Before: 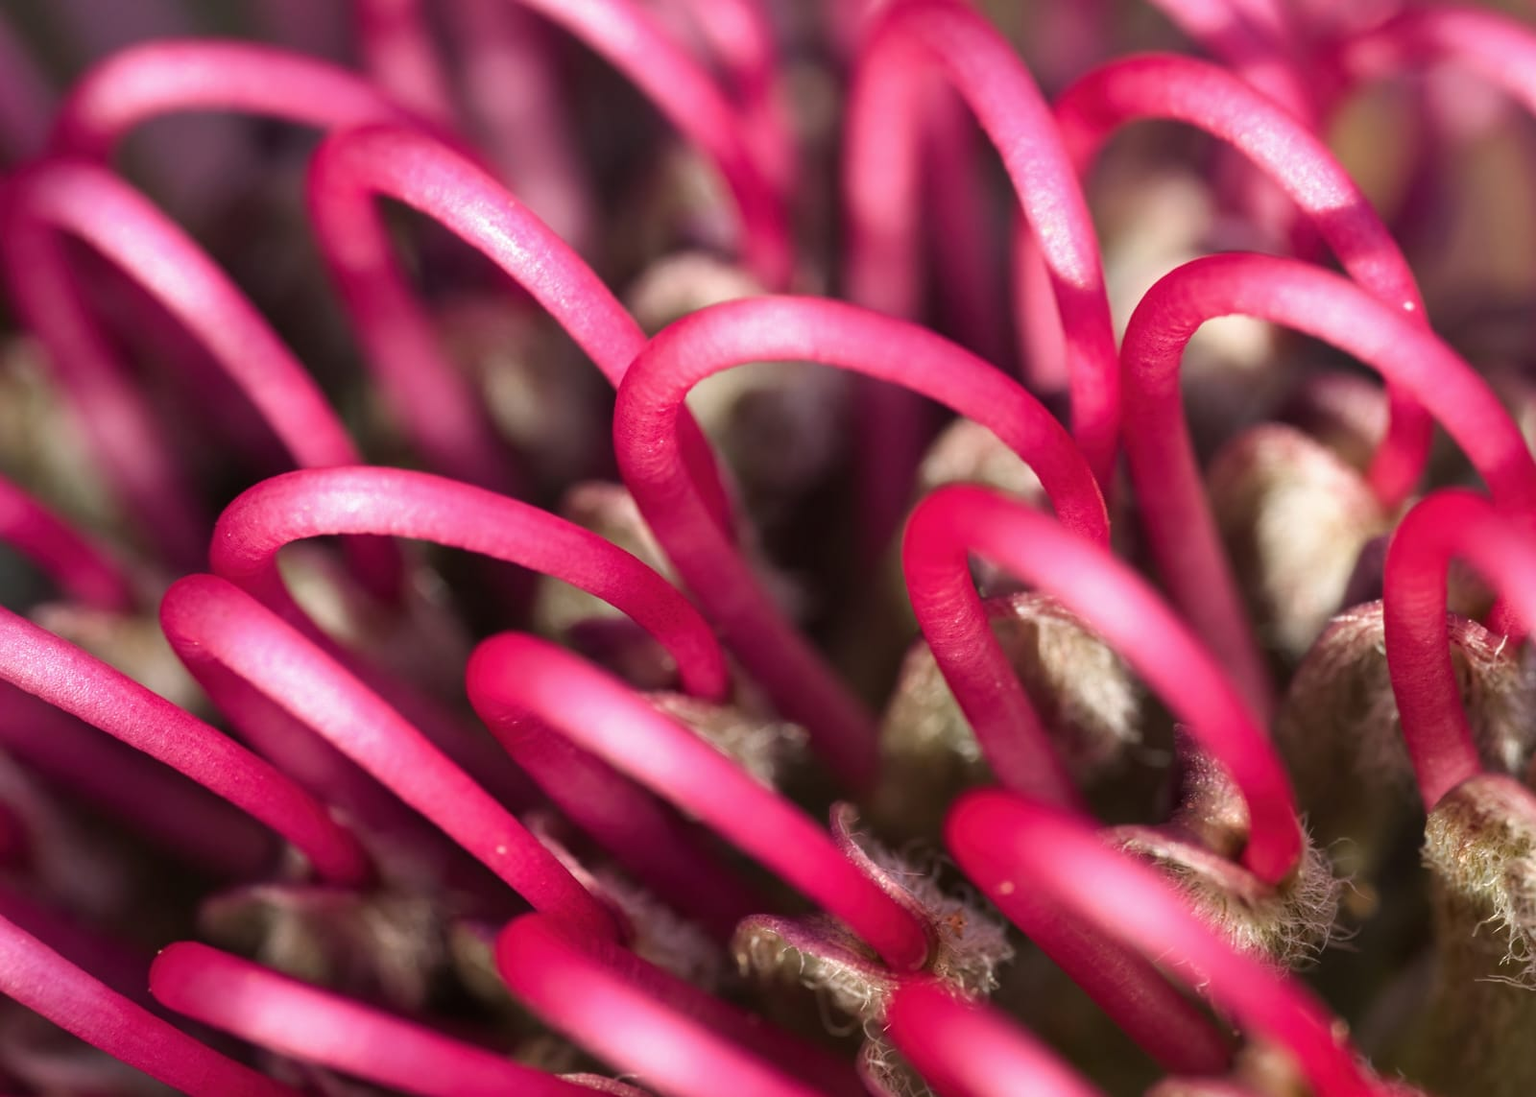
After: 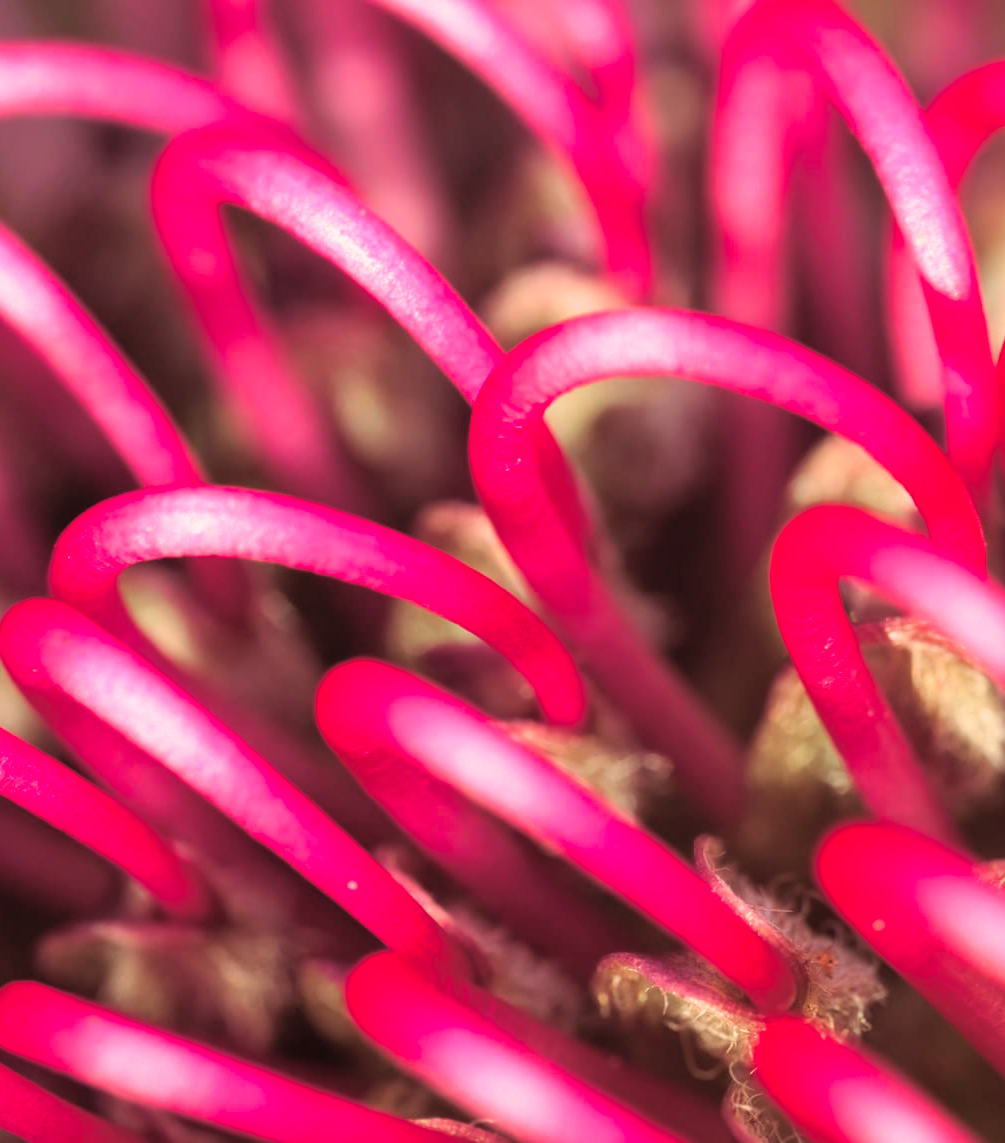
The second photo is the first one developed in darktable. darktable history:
crop: left 10.644%, right 26.528%
split-toning: highlights › hue 298.8°, highlights › saturation 0.73, compress 41.76%
white balance: red 1.029, blue 0.92
contrast brightness saturation: contrast 0.07, brightness 0.18, saturation 0.4
